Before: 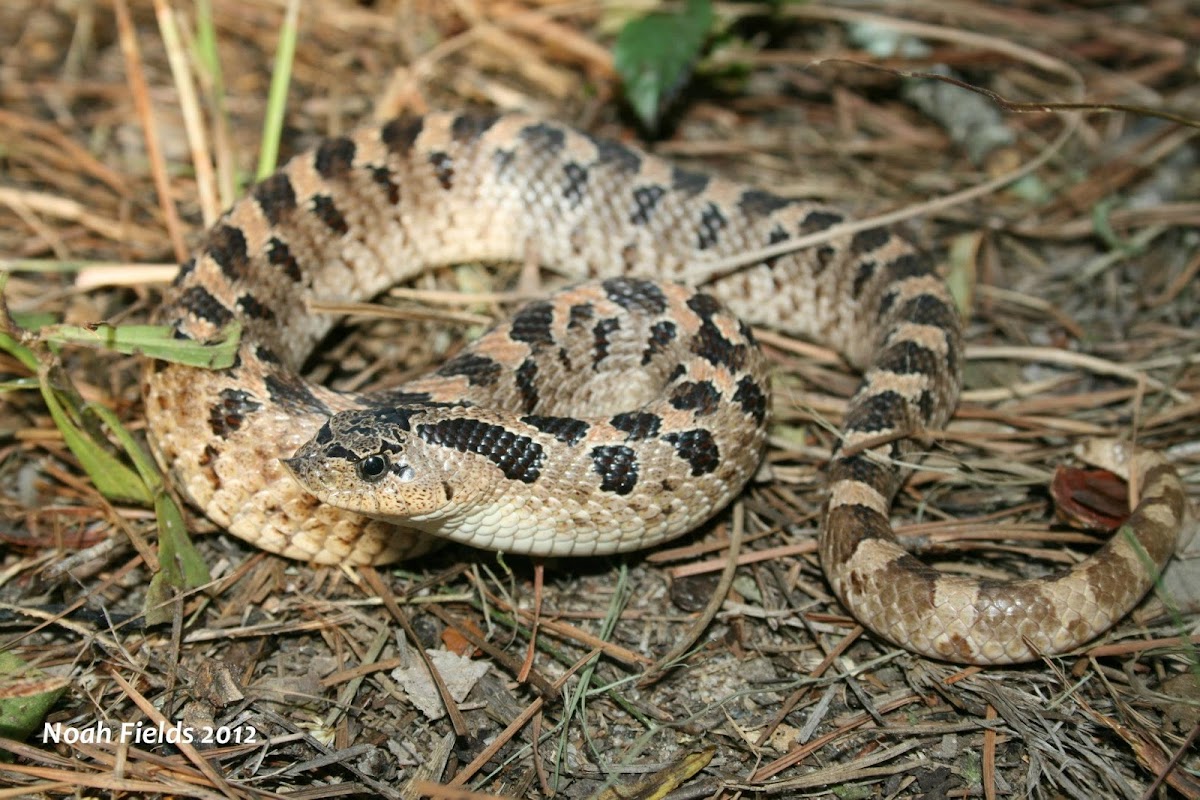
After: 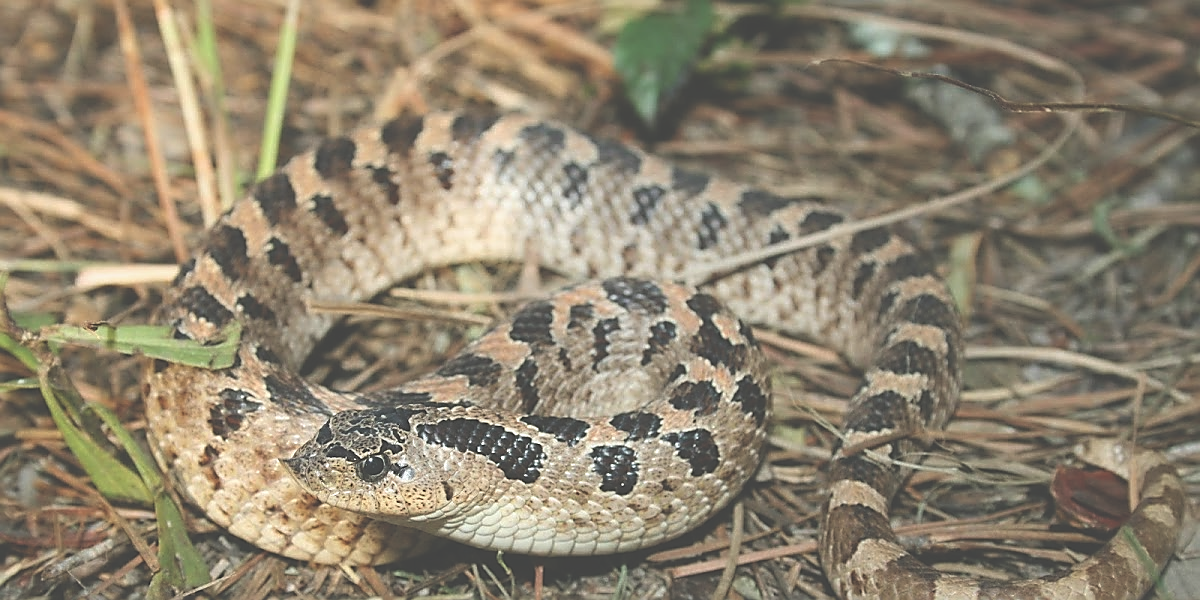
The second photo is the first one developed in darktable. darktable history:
sharpen: radius 1.361, amount 1.236, threshold 0.681
crop: bottom 24.984%
exposure: black level correction -0.061, exposure -0.05 EV, compensate highlight preservation false
